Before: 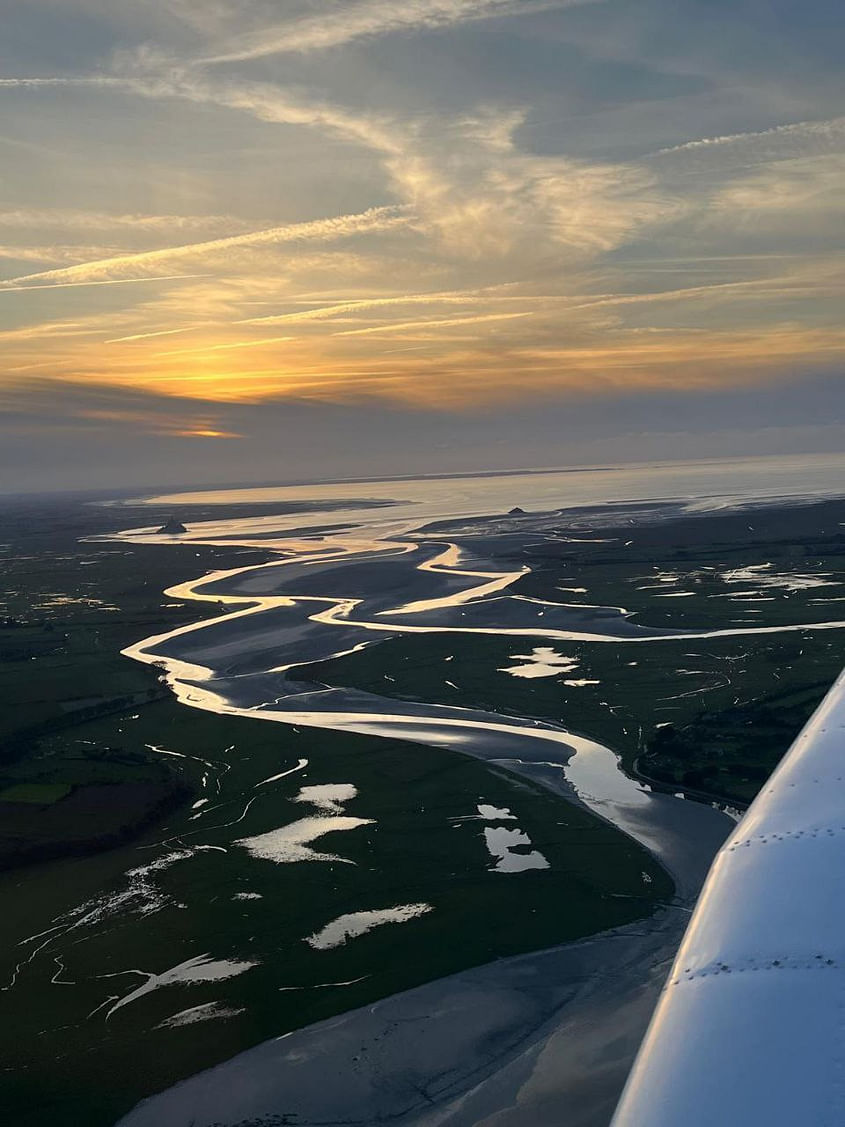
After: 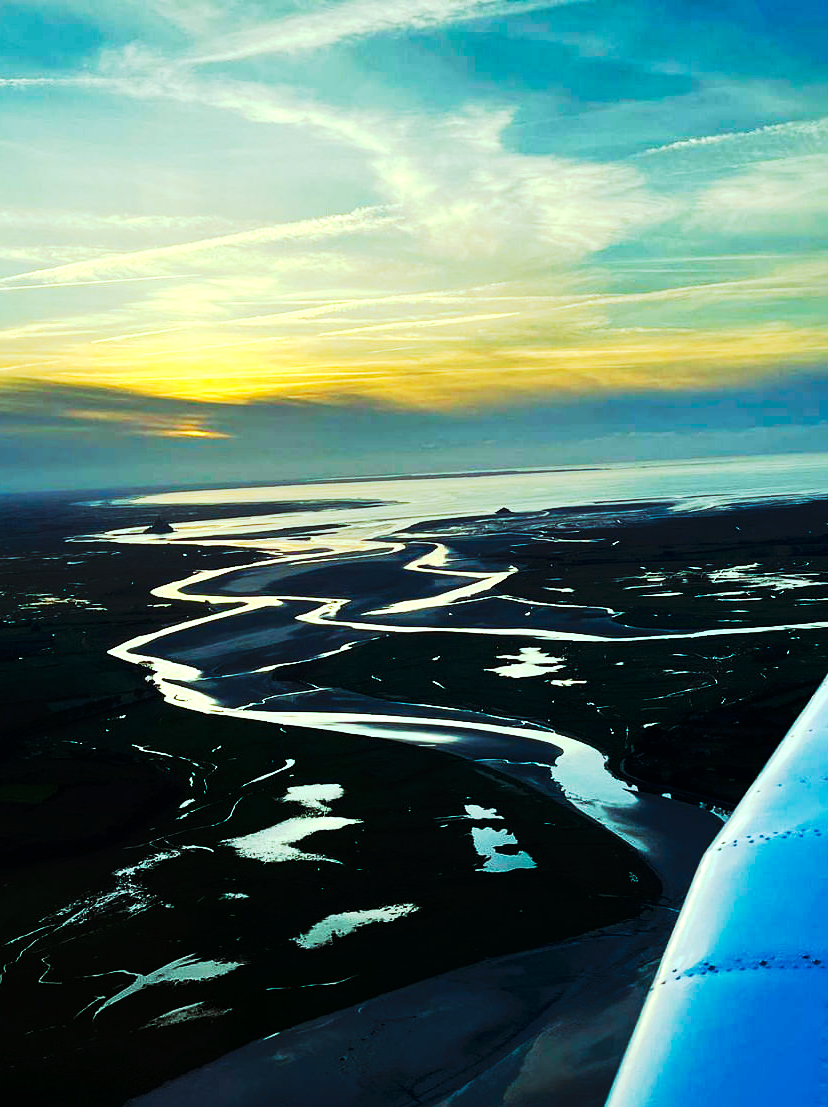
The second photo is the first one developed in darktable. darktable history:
color balance rgb: highlights gain › chroma 5.258%, highlights gain › hue 197.2°, perceptual saturation grading › global saturation 0.651%, global vibrance 20%
crop: left 1.633%, right 0.276%, bottom 1.735%
exposure: black level correction 0, exposure 0.699 EV, compensate exposure bias true, compensate highlight preservation false
tone curve: curves: ch0 [(0, 0) (0.003, 0.005) (0.011, 0.006) (0.025, 0.004) (0.044, 0.004) (0.069, 0.007) (0.1, 0.014) (0.136, 0.018) (0.177, 0.034) (0.224, 0.065) (0.277, 0.089) (0.335, 0.143) (0.399, 0.219) (0.468, 0.327) (0.543, 0.455) (0.623, 0.63) (0.709, 0.786) (0.801, 0.87) (0.898, 0.922) (1, 1)], preserve colors none
